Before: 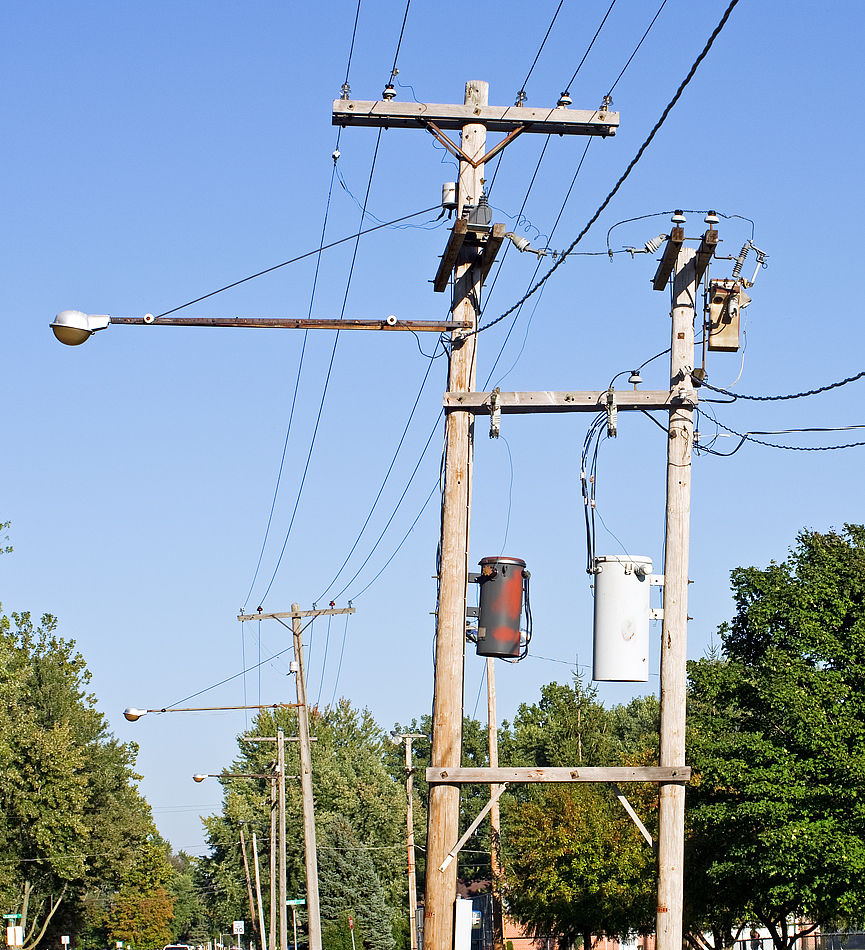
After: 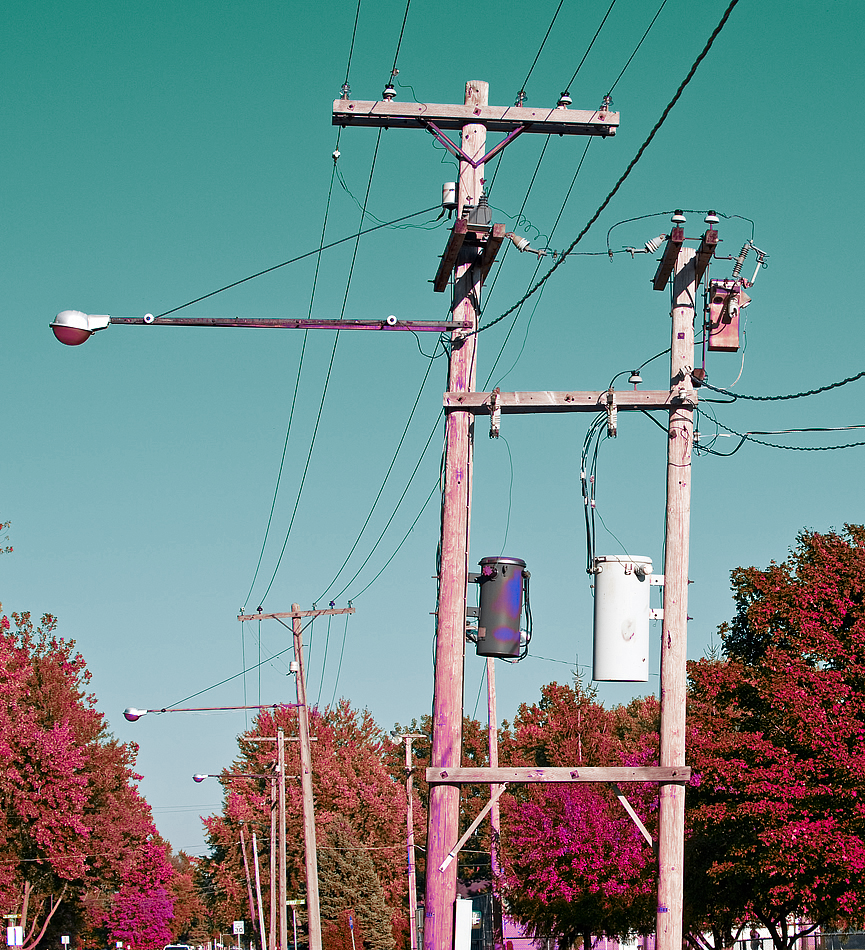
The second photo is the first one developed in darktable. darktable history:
color zones: curves: ch0 [(0.826, 0.353)]; ch1 [(0.242, 0.647) (0.889, 0.342)]; ch2 [(0.246, 0.089) (0.969, 0.068)]
